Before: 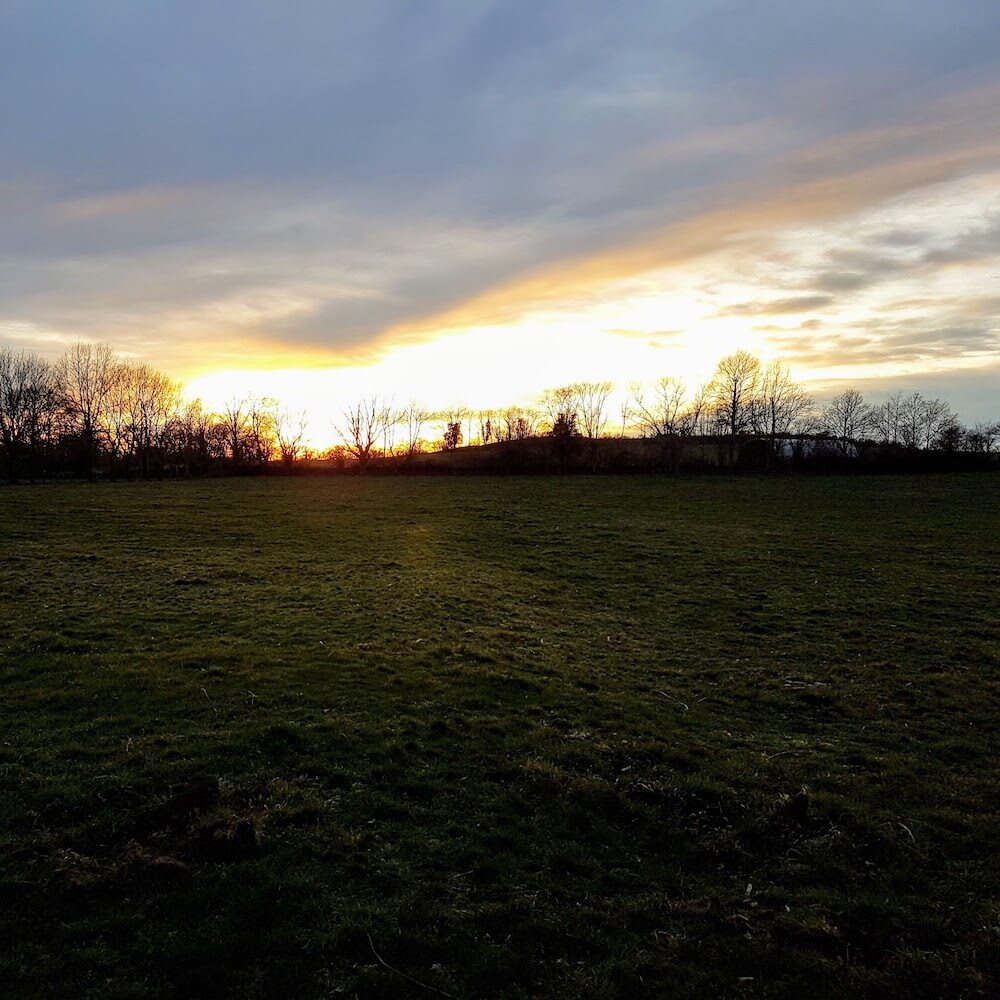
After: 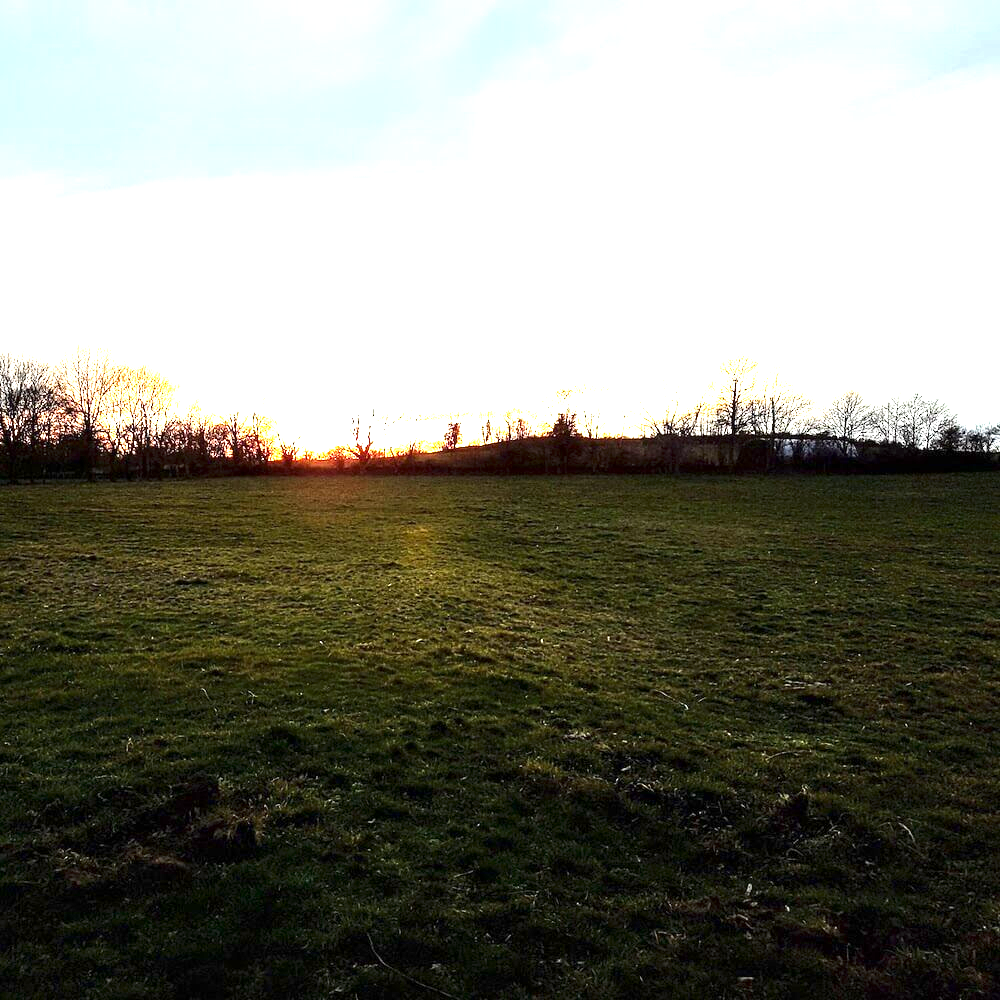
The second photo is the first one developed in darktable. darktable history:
levels: mode automatic, gray 50.8%
contrast brightness saturation: brightness -0.09
exposure: exposure 2.04 EV, compensate highlight preservation false
